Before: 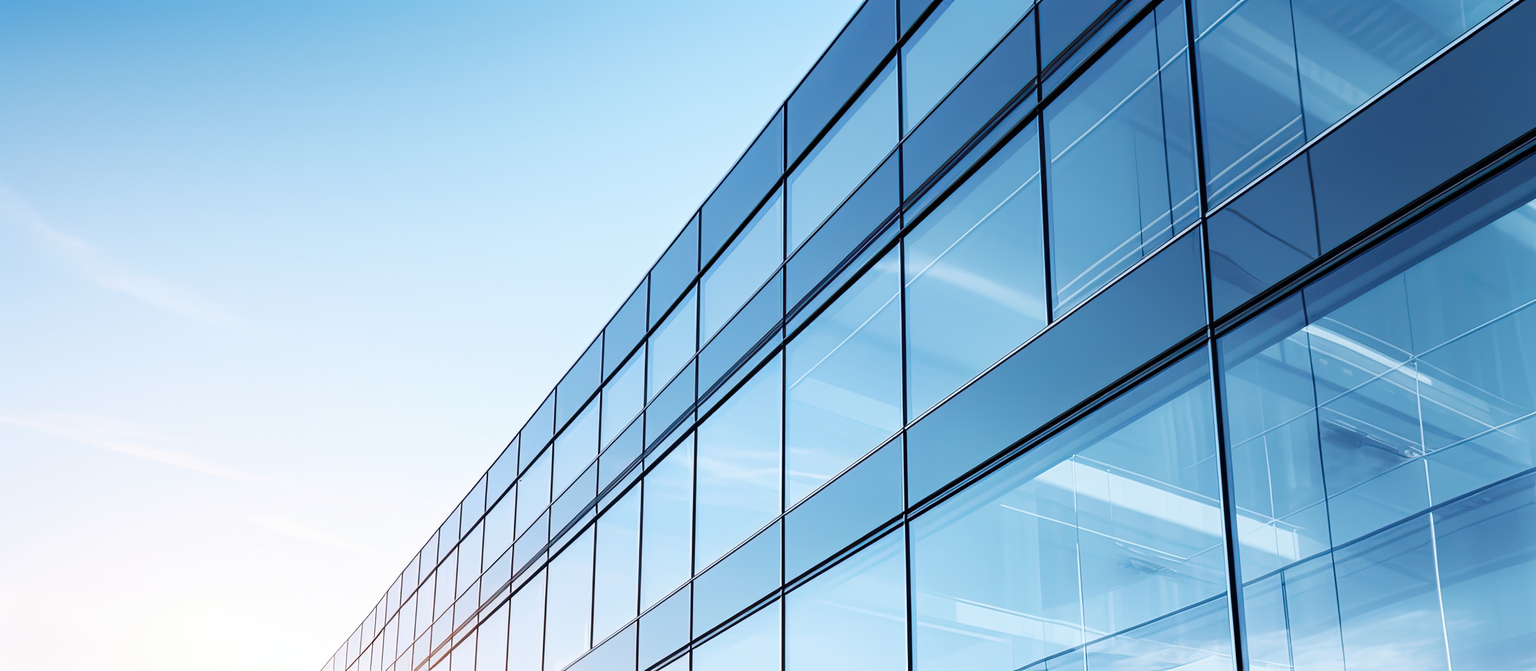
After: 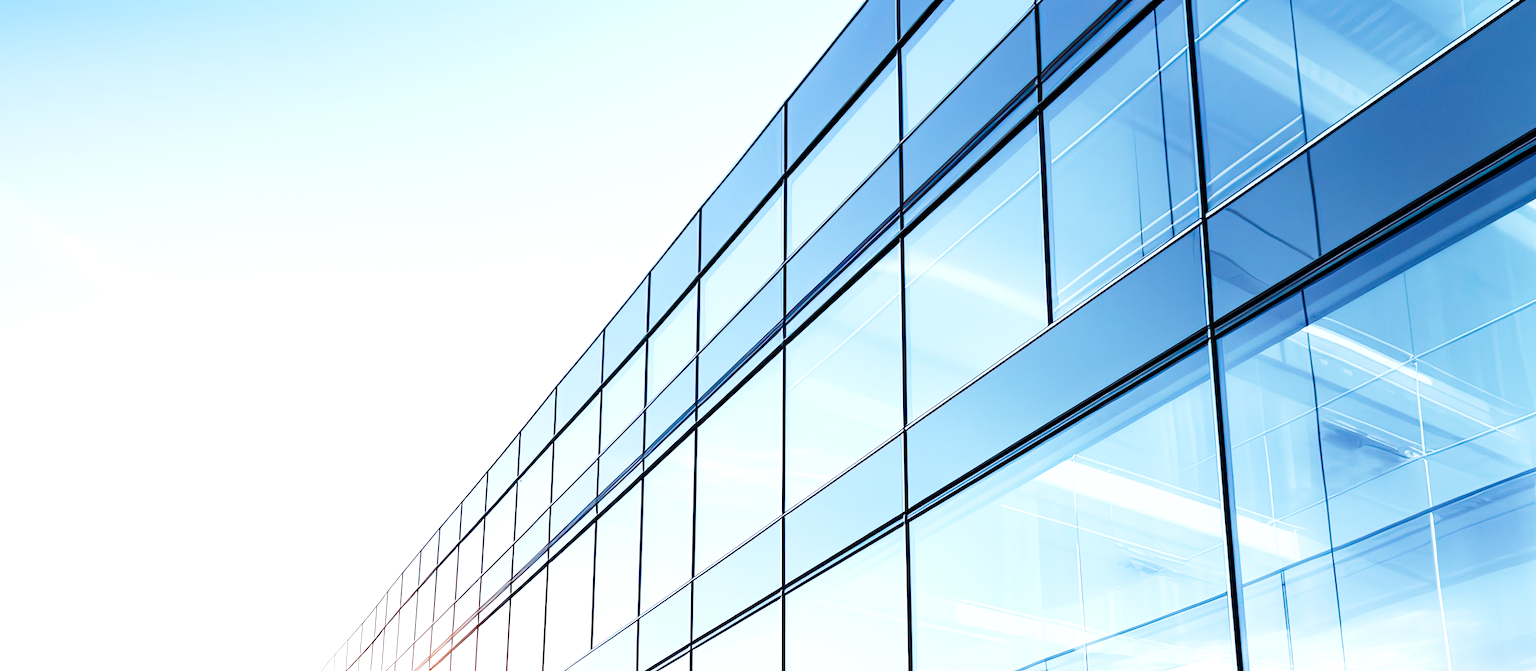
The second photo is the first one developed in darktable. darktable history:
tone curve: curves: ch0 [(0, 0) (0.004, 0.001) (0.02, 0.008) (0.218, 0.218) (0.664, 0.774) (0.832, 0.914) (1, 1)], preserve colors none
exposure: exposure 0.603 EV, compensate highlight preservation false
